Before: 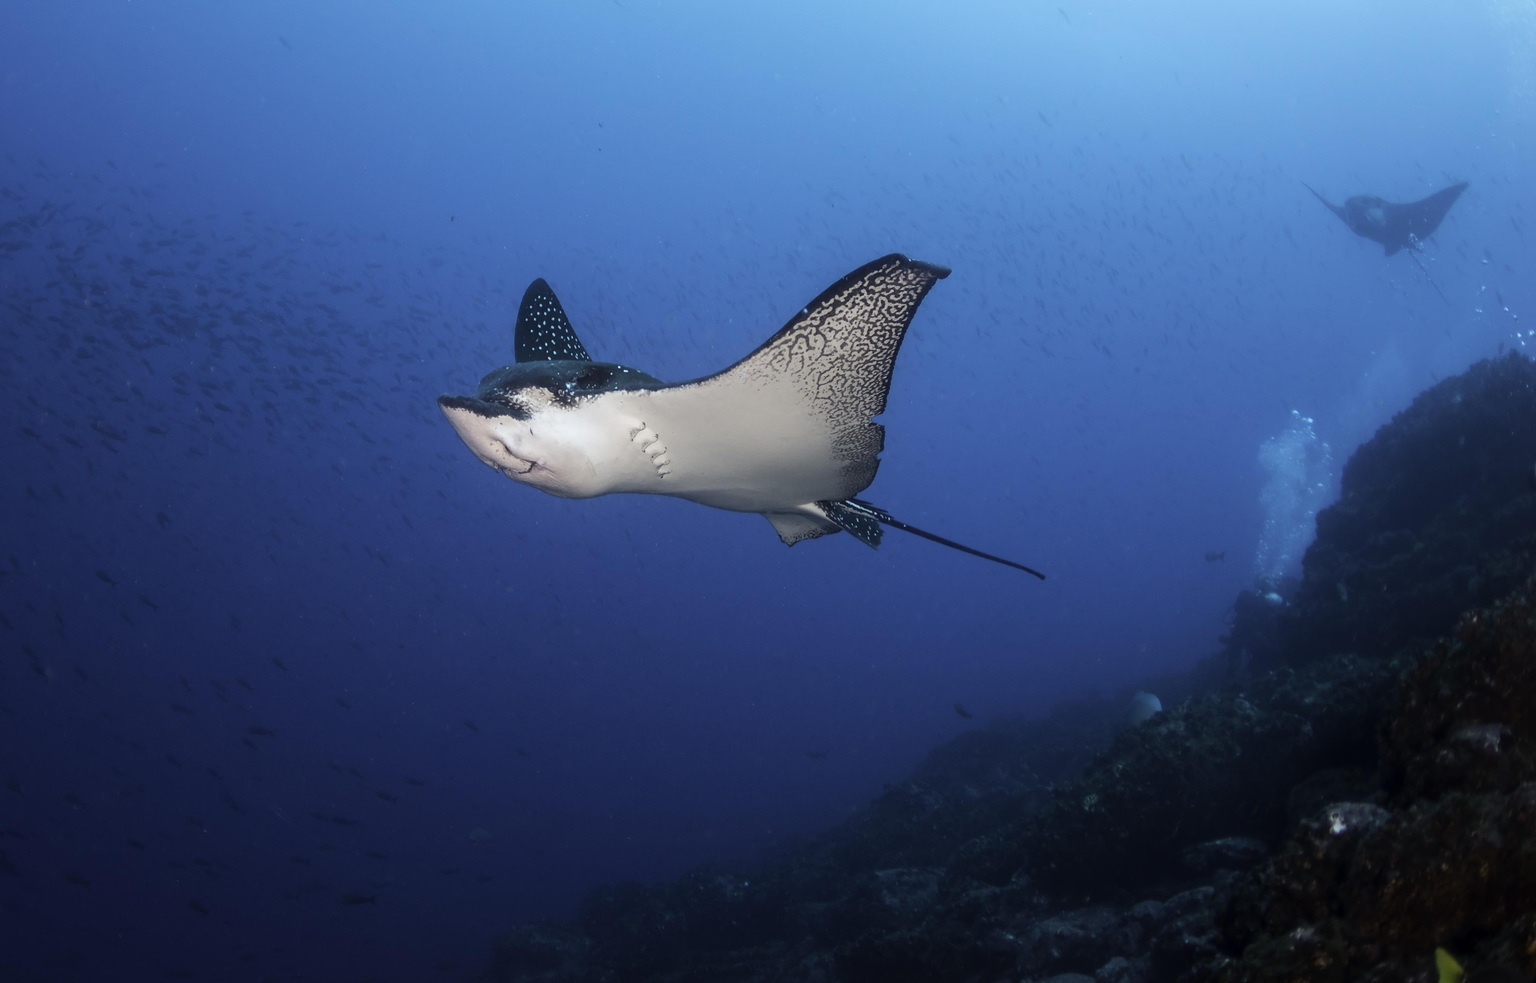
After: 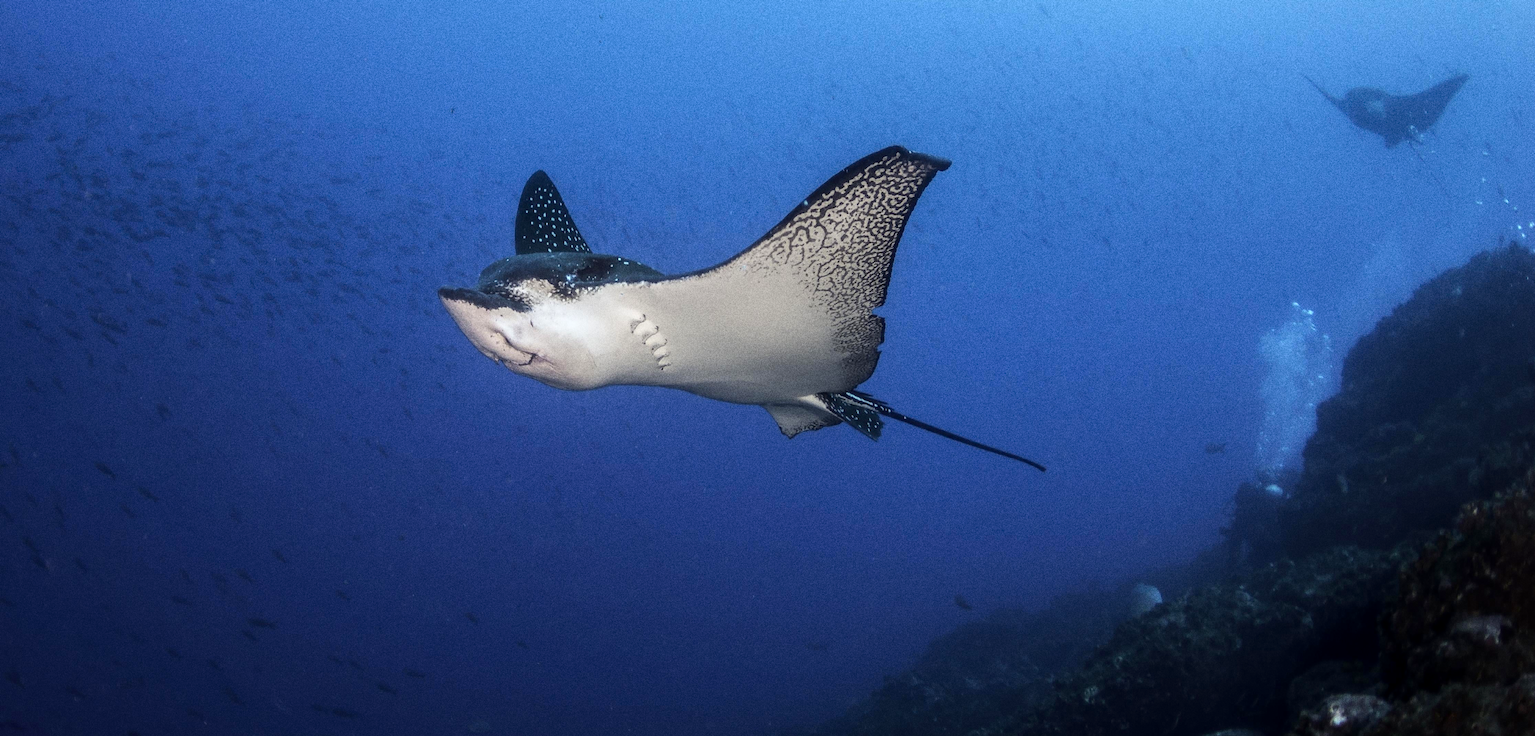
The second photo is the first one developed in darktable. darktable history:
crop: top 11.038%, bottom 13.962%
color contrast: green-magenta contrast 1.2, blue-yellow contrast 1.2
grain: strength 49.07%
local contrast: detail 130%
